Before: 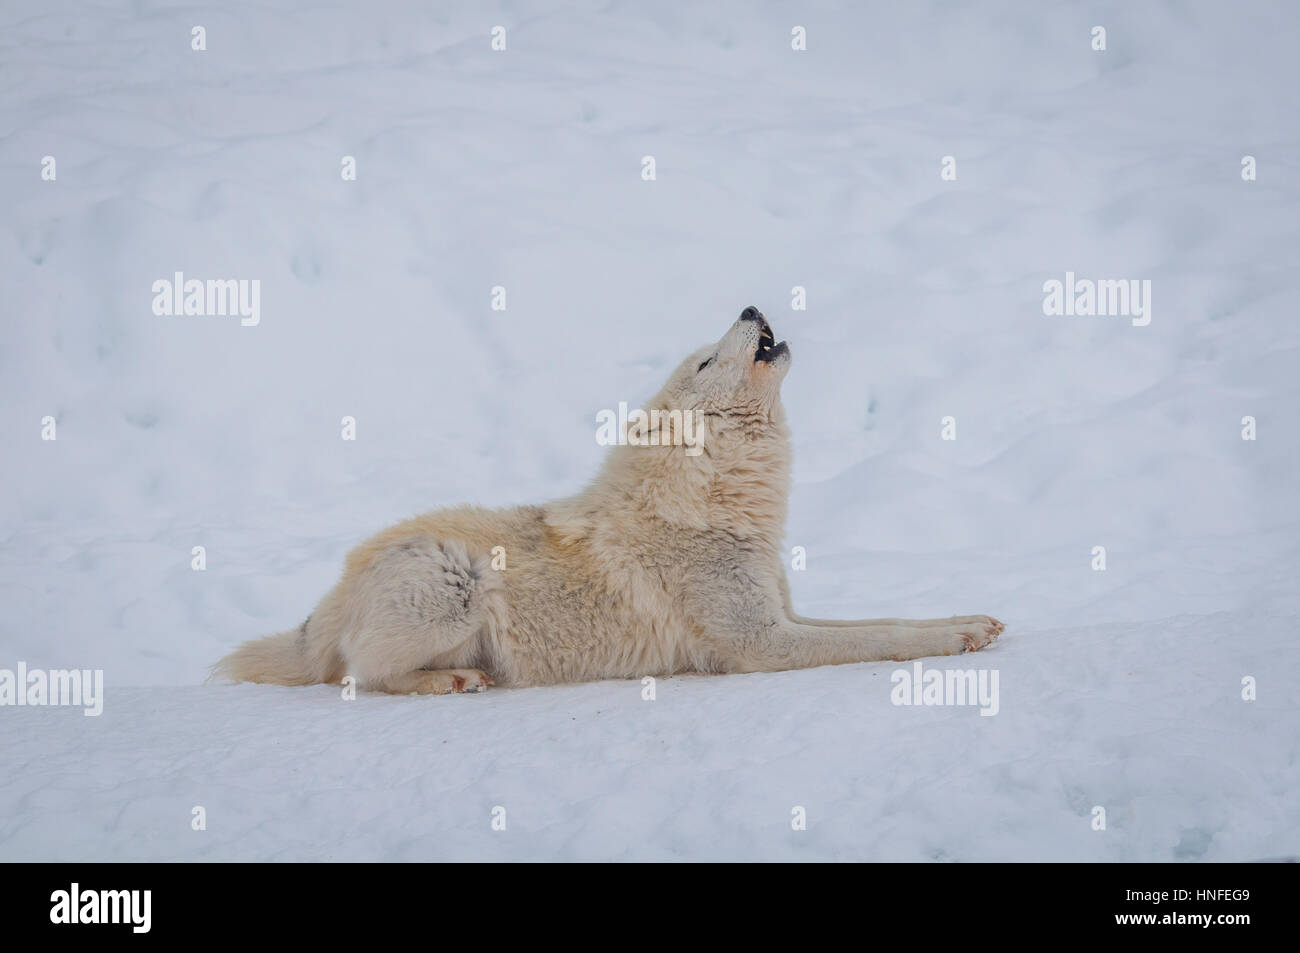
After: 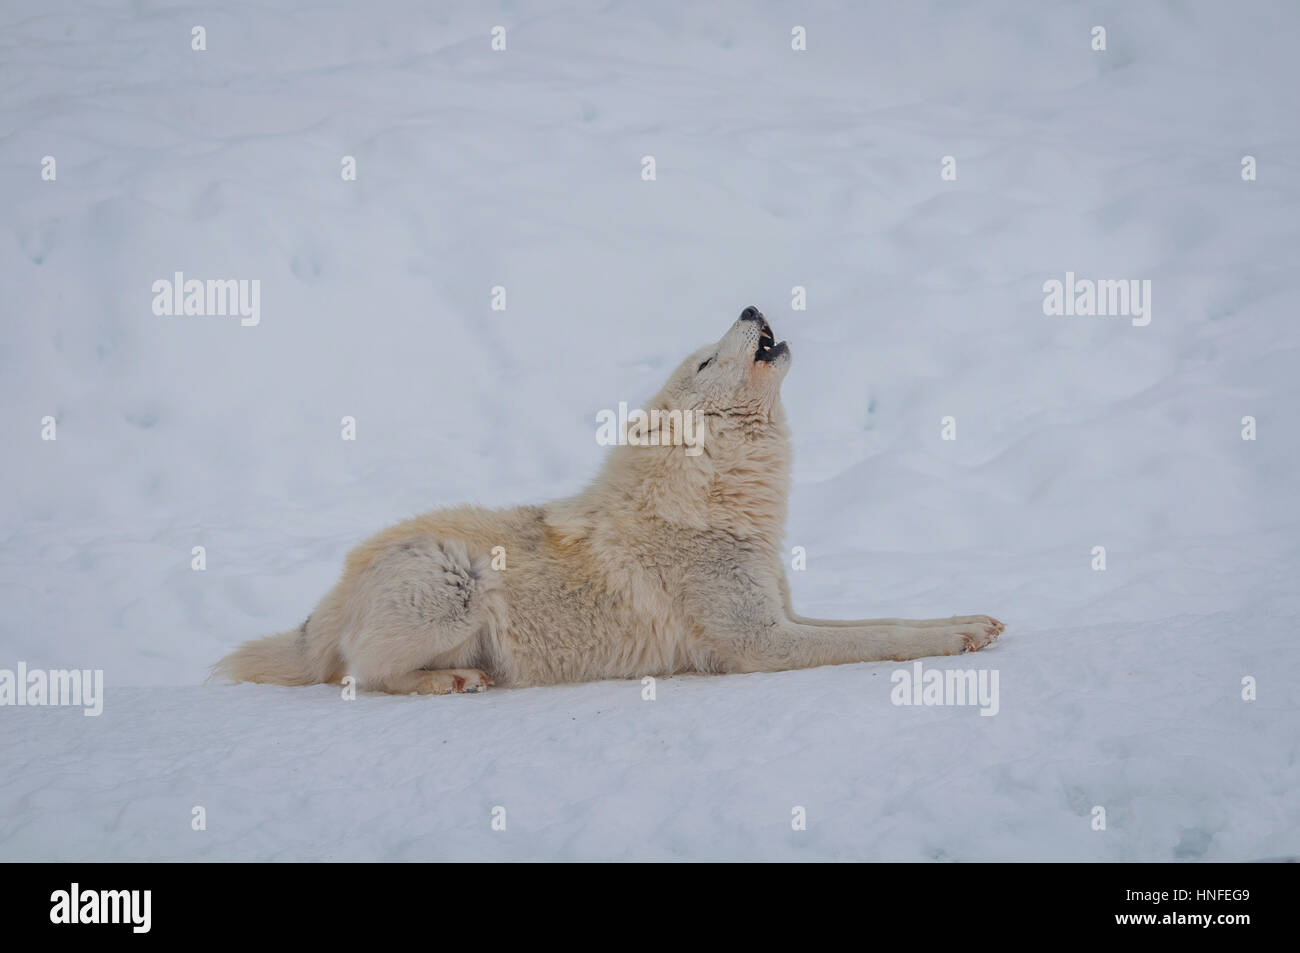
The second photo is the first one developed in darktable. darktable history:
exposure: exposure -0.185 EV, compensate highlight preservation false
